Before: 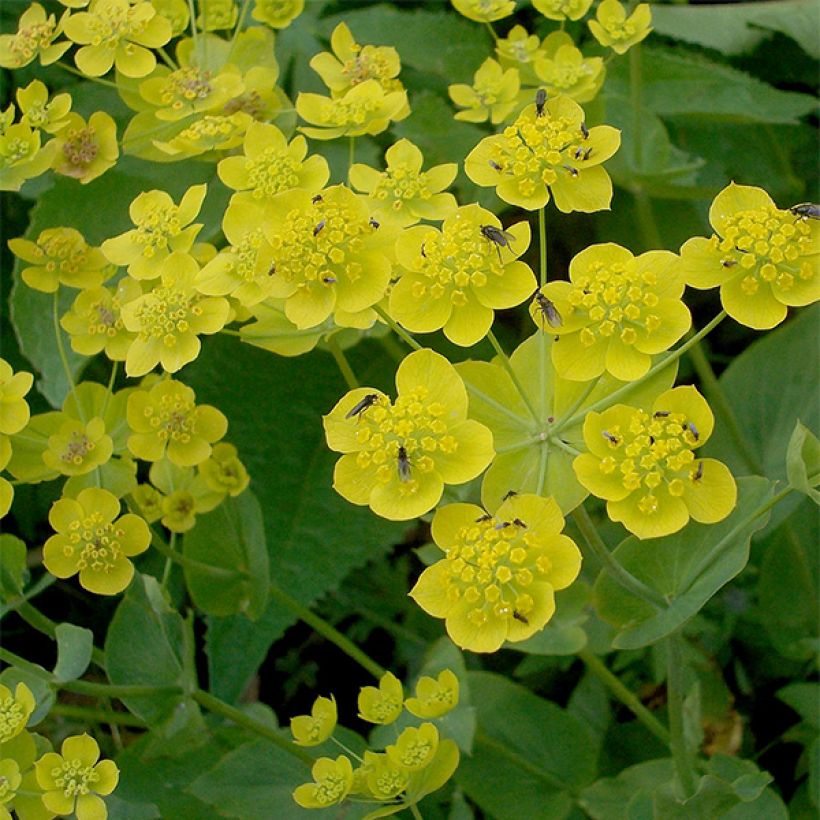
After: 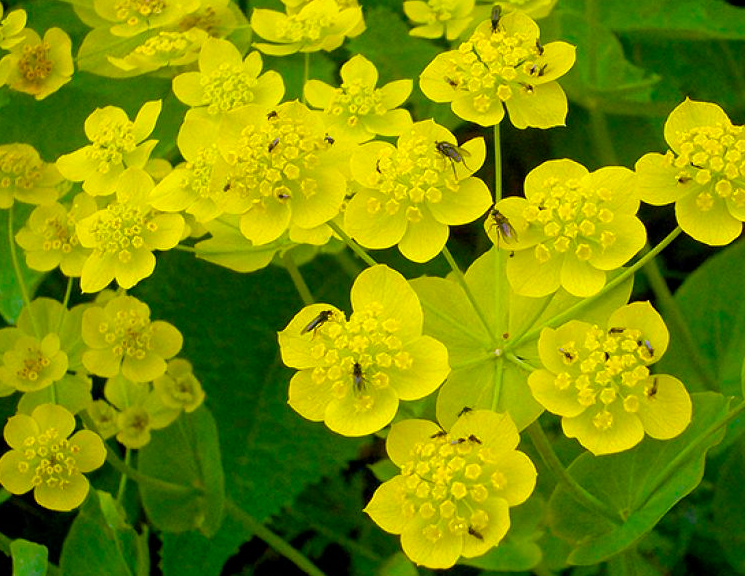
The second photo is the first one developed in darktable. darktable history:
exposure: exposure -0.048 EV, compensate highlight preservation false
crop: left 5.596%, top 10.314%, right 3.534%, bottom 19.395%
color balance rgb: linear chroma grading › shadows 10%, linear chroma grading › highlights 10%, linear chroma grading › global chroma 15%, linear chroma grading › mid-tones 15%, perceptual saturation grading › global saturation 40%, perceptual saturation grading › highlights -25%, perceptual saturation grading › mid-tones 35%, perceptual saturation grading › shadows 35%, perceptual brilliance grading › global brilliance 11.29%, global vibrance 11.29%
